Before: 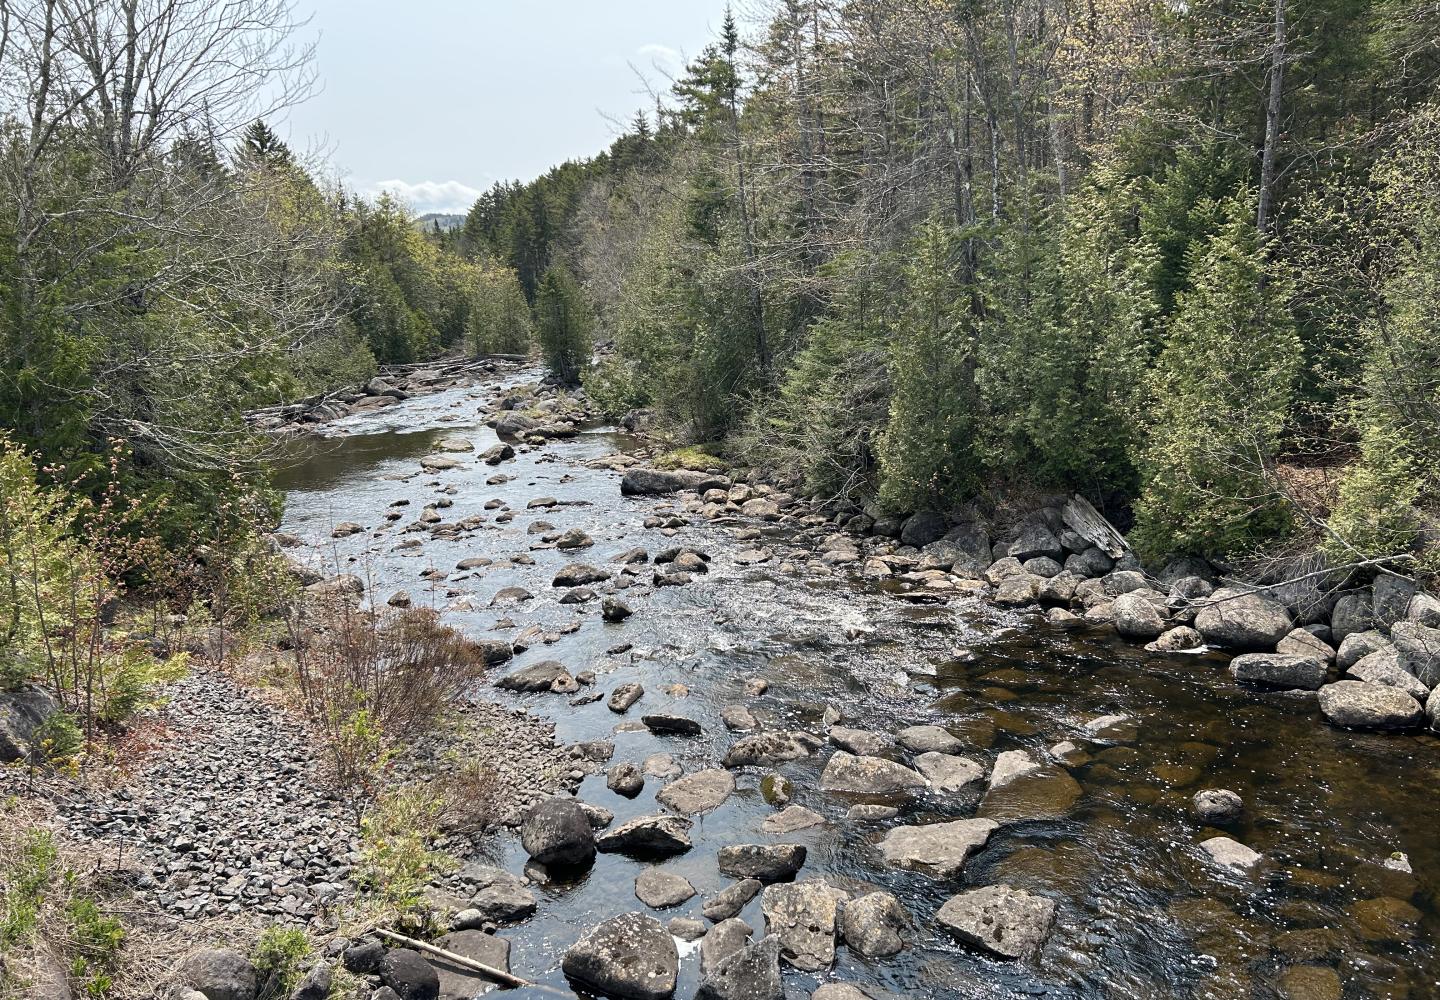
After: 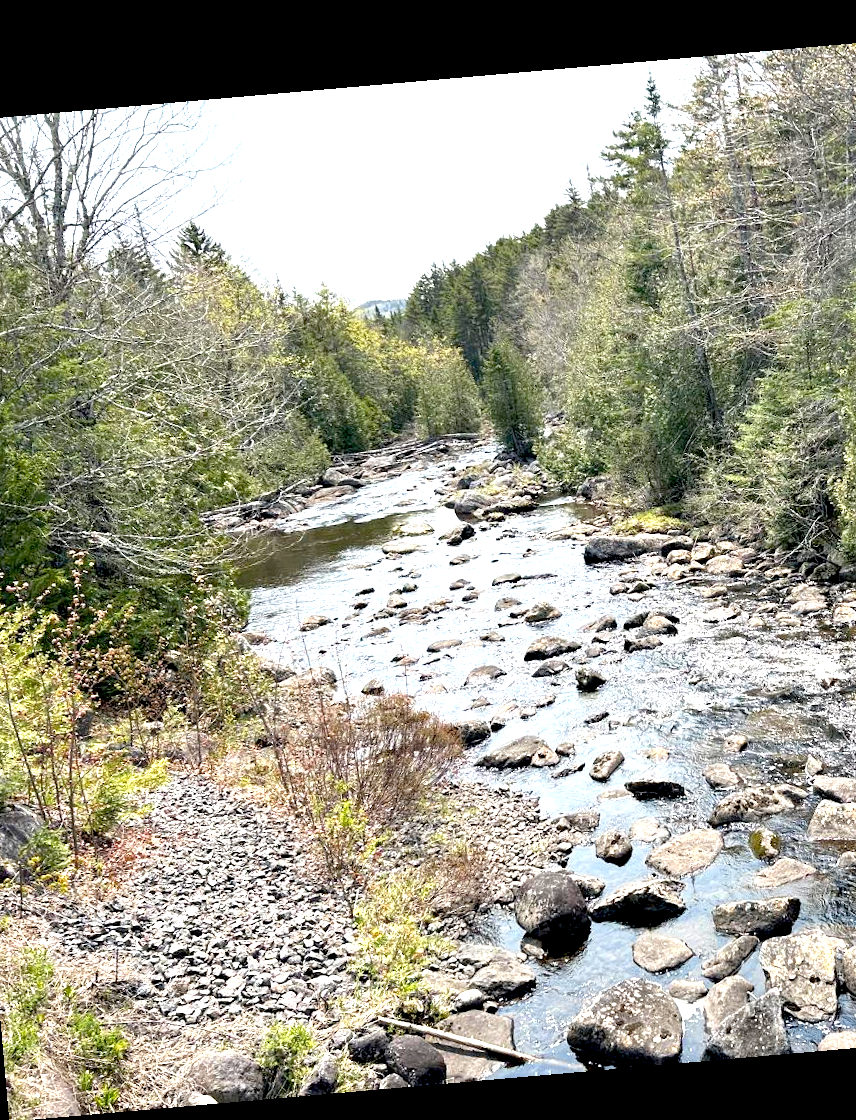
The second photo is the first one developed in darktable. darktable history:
exposure: black level correction 0.011, exposure 1.088 EV, compensate exposure bias true, compensate highlight preservation false
crop: left 5.114%, right 38.589%
rotate and perspective: rotation -4.98°, automatic cropping off
color balance rgb: perceptual saturation grading › global saturation 10%, global vibrance 10%
